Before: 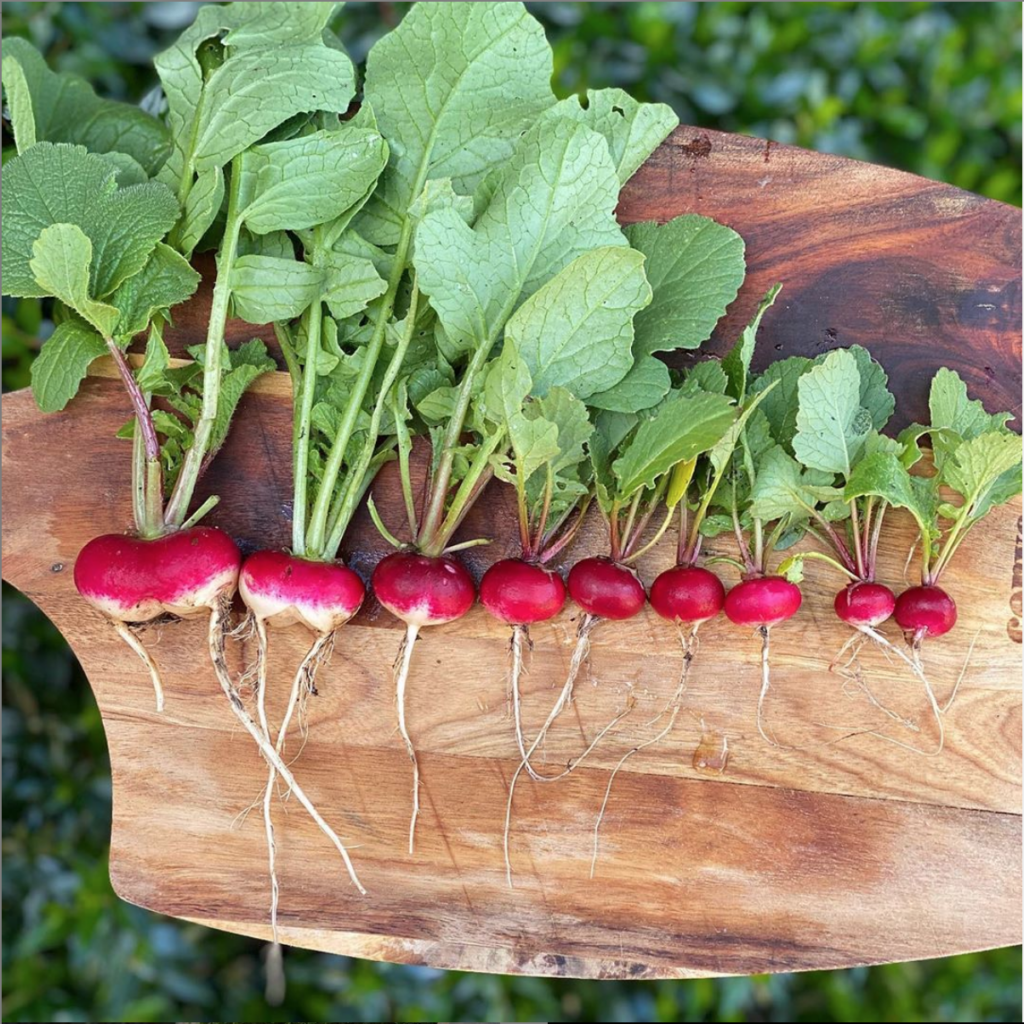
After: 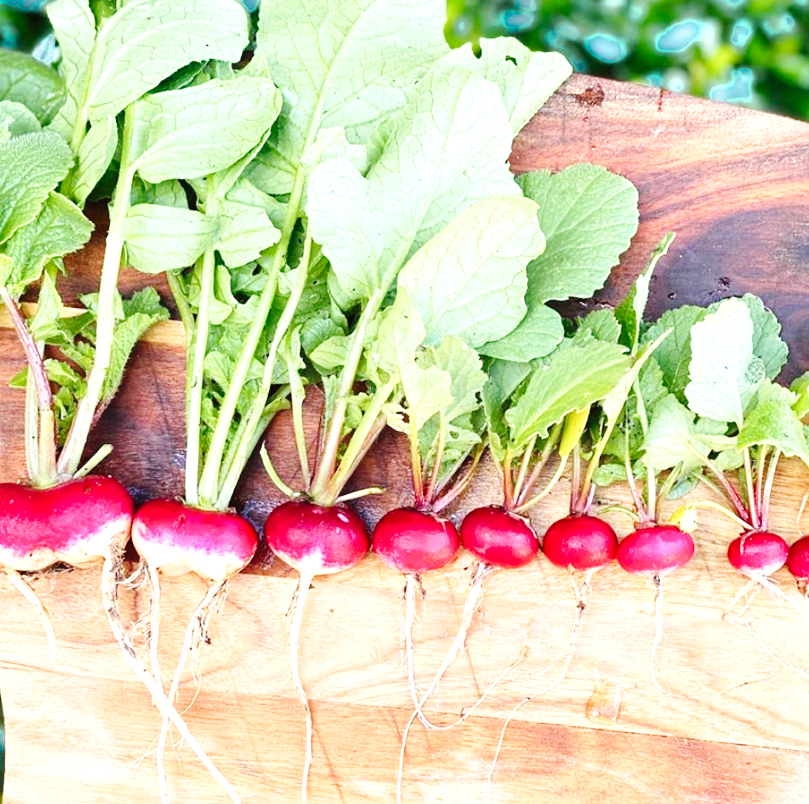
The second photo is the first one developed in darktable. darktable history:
color zones: curves: ch0 [(0.25, 0.5) (0.423, 0.5) (0.443, 0.5) (0.521, 0.756) (0.568, 0.5) (0.576, 0.5) (0.75, 0.5)]; ch1 [(0.25, 0.5) (0.423, 0.5) (0.443, 0.5) (0.539, 0.873) (0.624, 0.565) (0.631, 0.5) (0.75, 0.5)]
exposure: black level correction 0, exposure 1.001 EV, compensate highlight preservation false
base curve: curves: ch0 [(0, 0) (0.036, 0.025) (0.121, 0.166) (0.206, 0.329) (0.605, 0.79) (1, 1)], preserve colors none
crop and rotate: left 10.476%, top 5.044%, right 10.493%, bottom 16.346%
